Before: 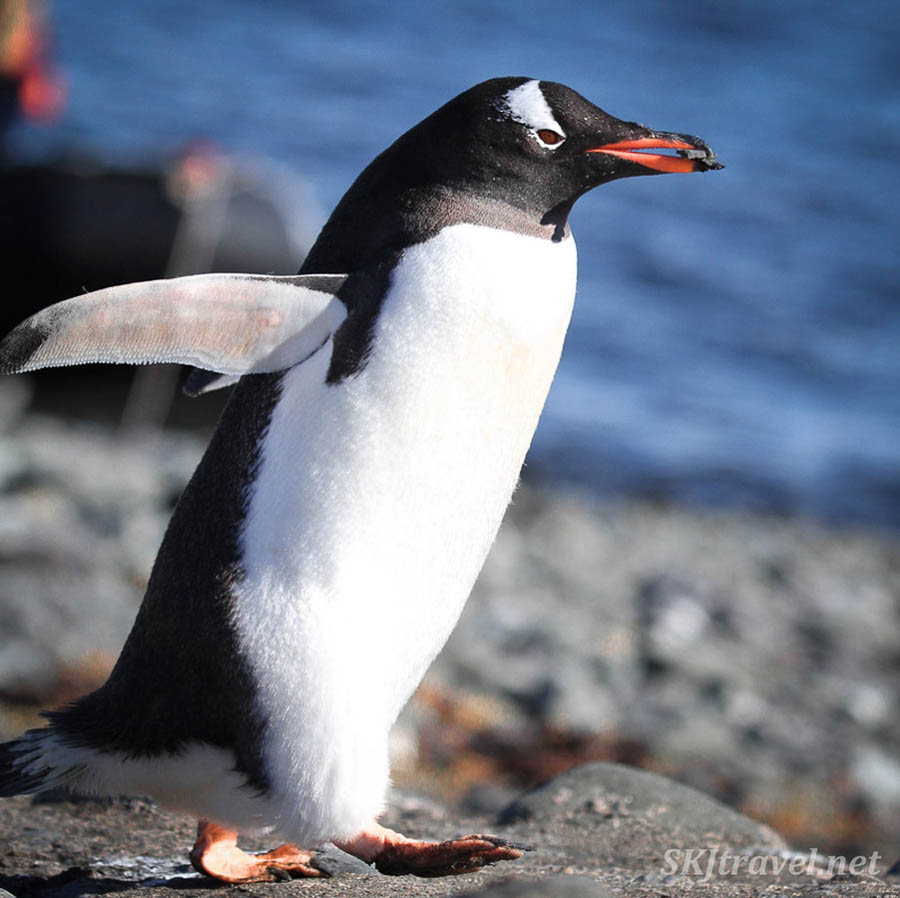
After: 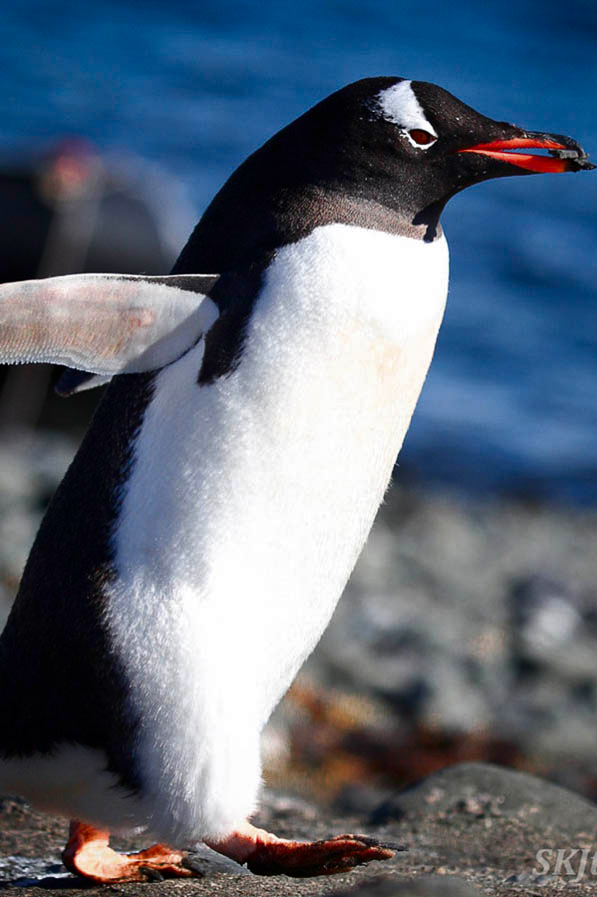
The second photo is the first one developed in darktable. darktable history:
contrast brightness saturation: brightness -0.252, saturation 0.203
crop and rotate: left 14.288%, right 19.352%
